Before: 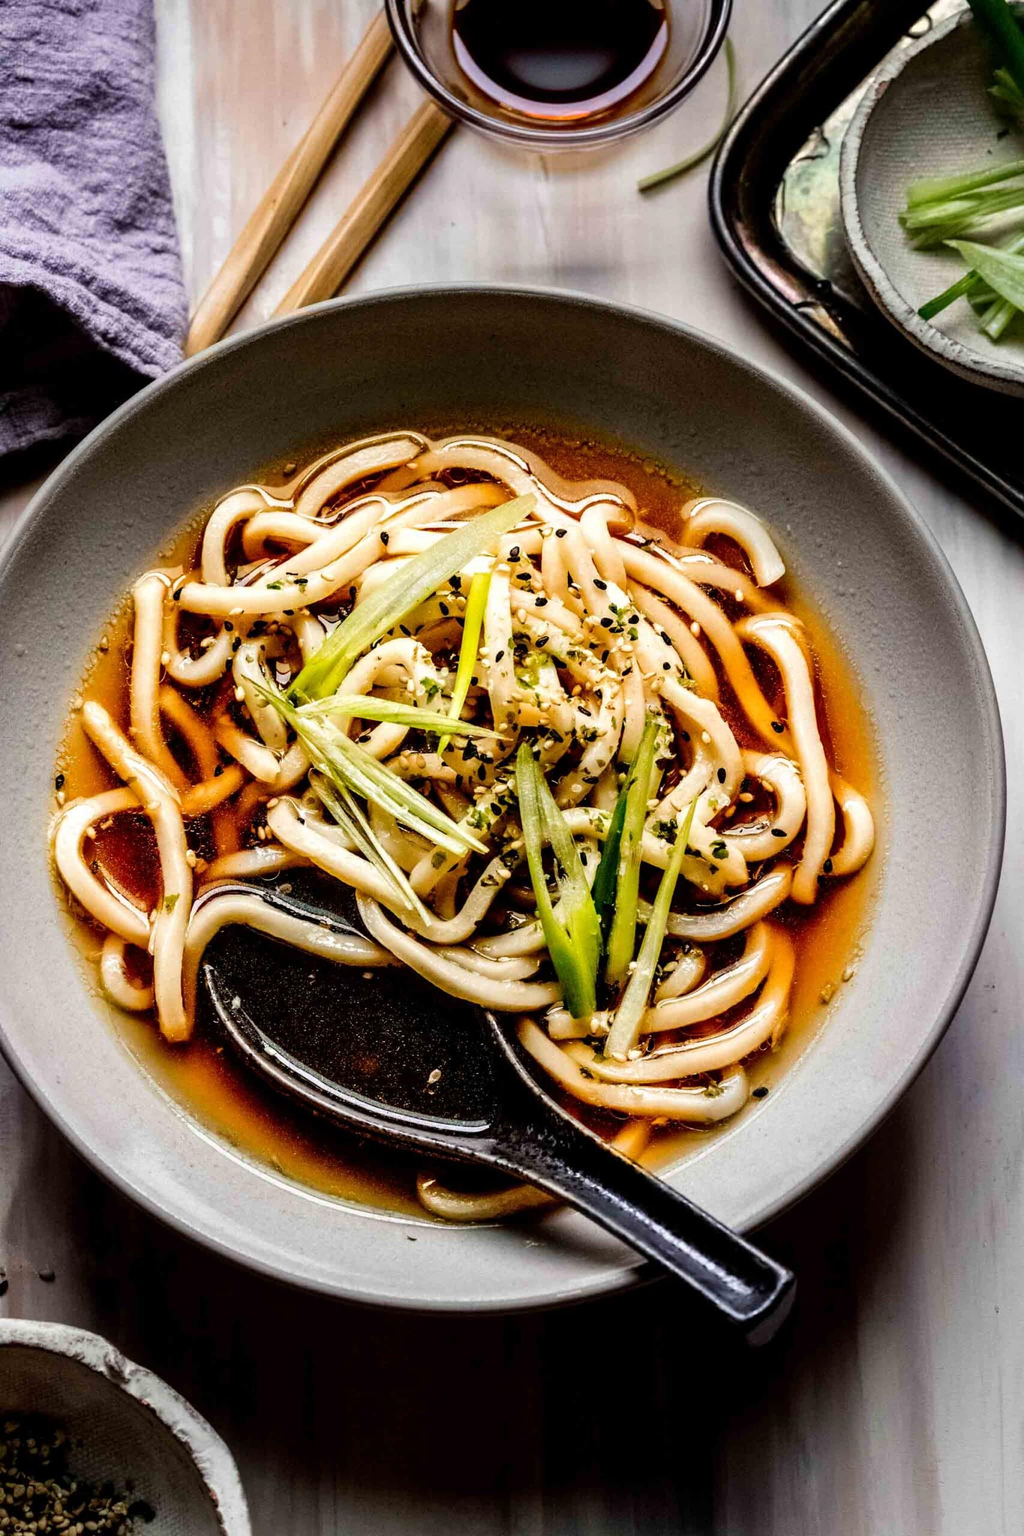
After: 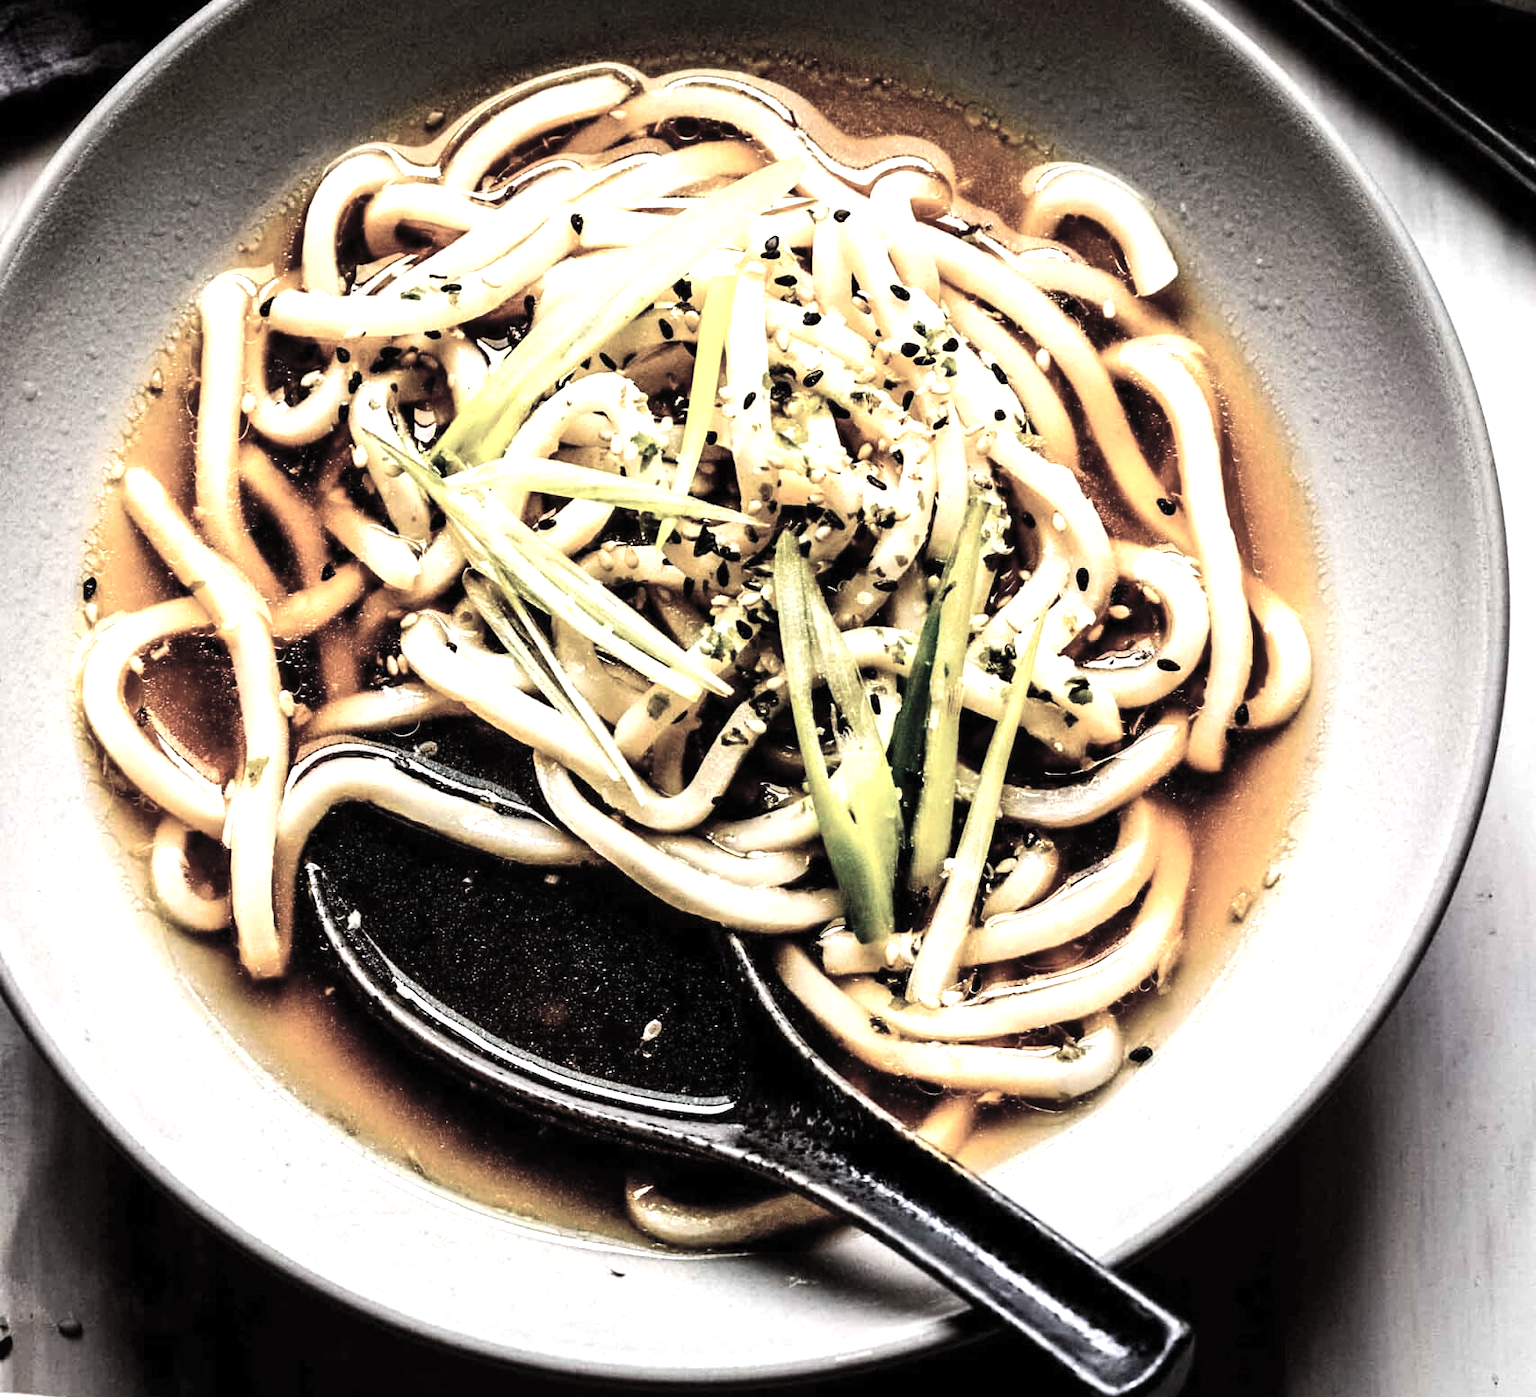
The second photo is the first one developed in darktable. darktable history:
contrast brightness saturation: brightness 0.18, saturation -0.5
crop and rotate: top 25.357%, bottom 13.942%
tone equalizer: -8 EV -1.08 EV, -7 EV -1.01 EV, -6 EV -0.867 EV, -5 EV -0.578 EV, -3 EV 0.578 EV, -2 EV 0.867 EV, -1 EV 1.01 EV, +0 EV 1.08 EV, edges refinement/feathering 500, mask exposure compensation -1.57 EV, preserve details no
